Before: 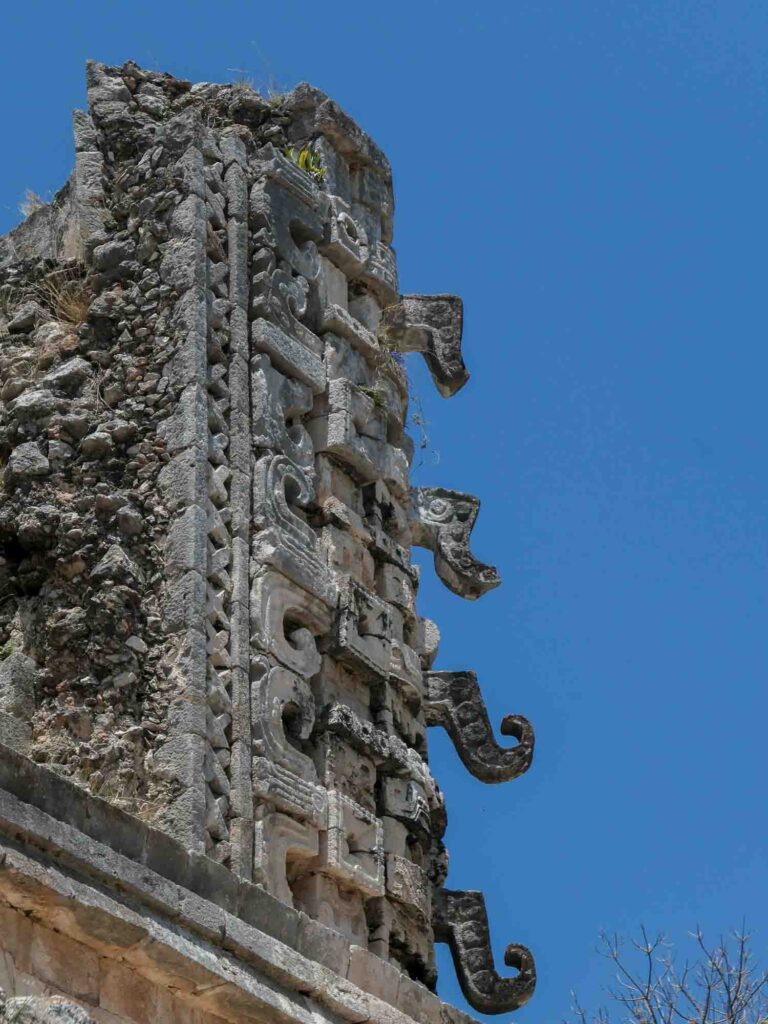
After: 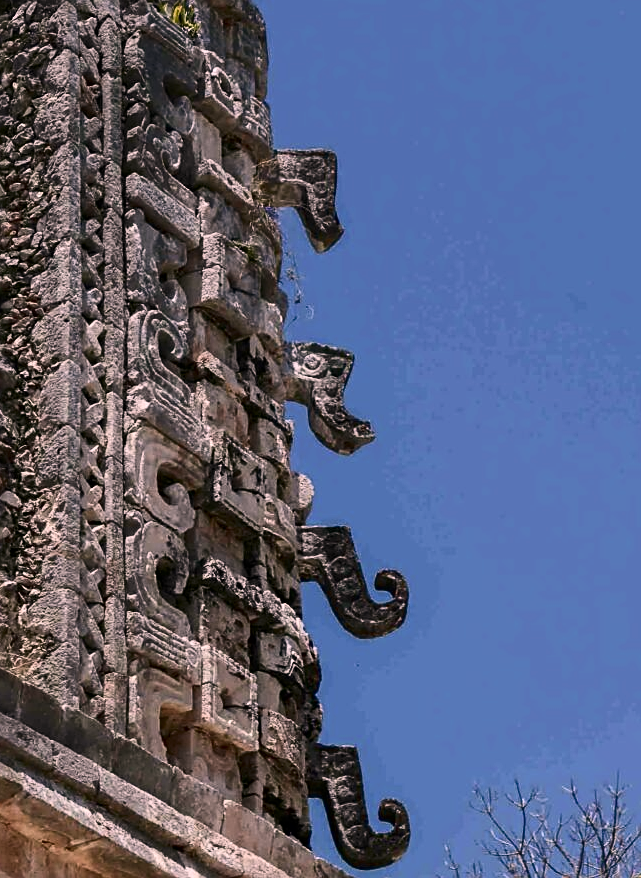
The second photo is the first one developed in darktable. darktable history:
contrast brightness saturation: contrast 0.284
sharpen: on, module defaults
color correction: highlights a* 14.67, highlights b* 4.72
crop: left 16.497%, top 14.209%
